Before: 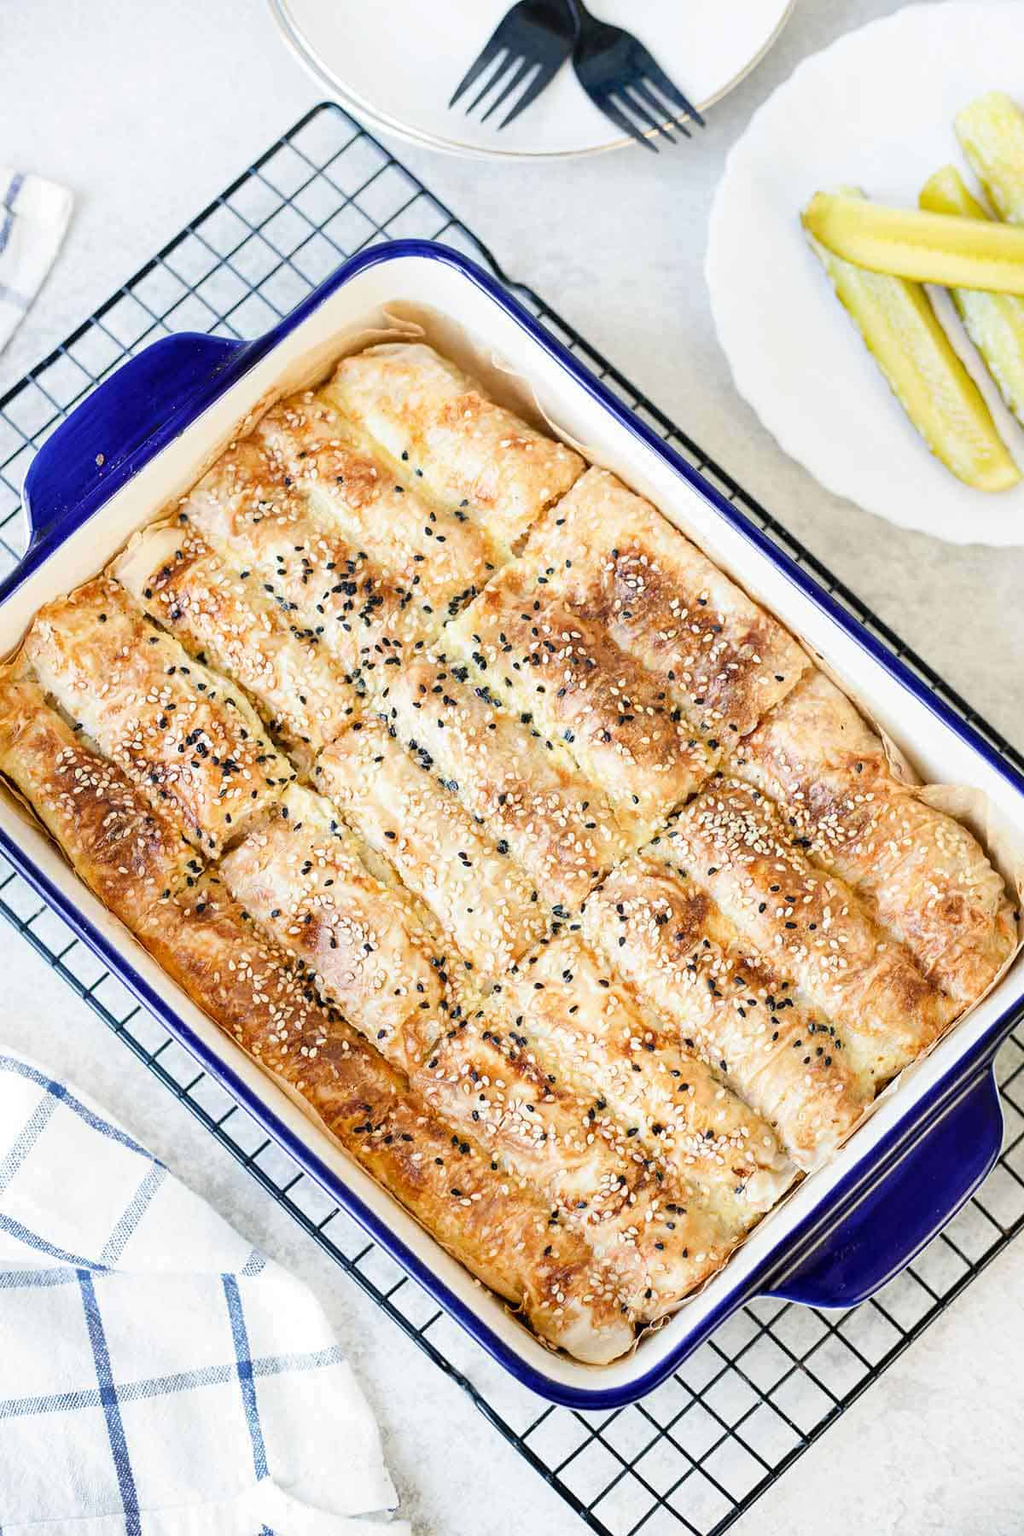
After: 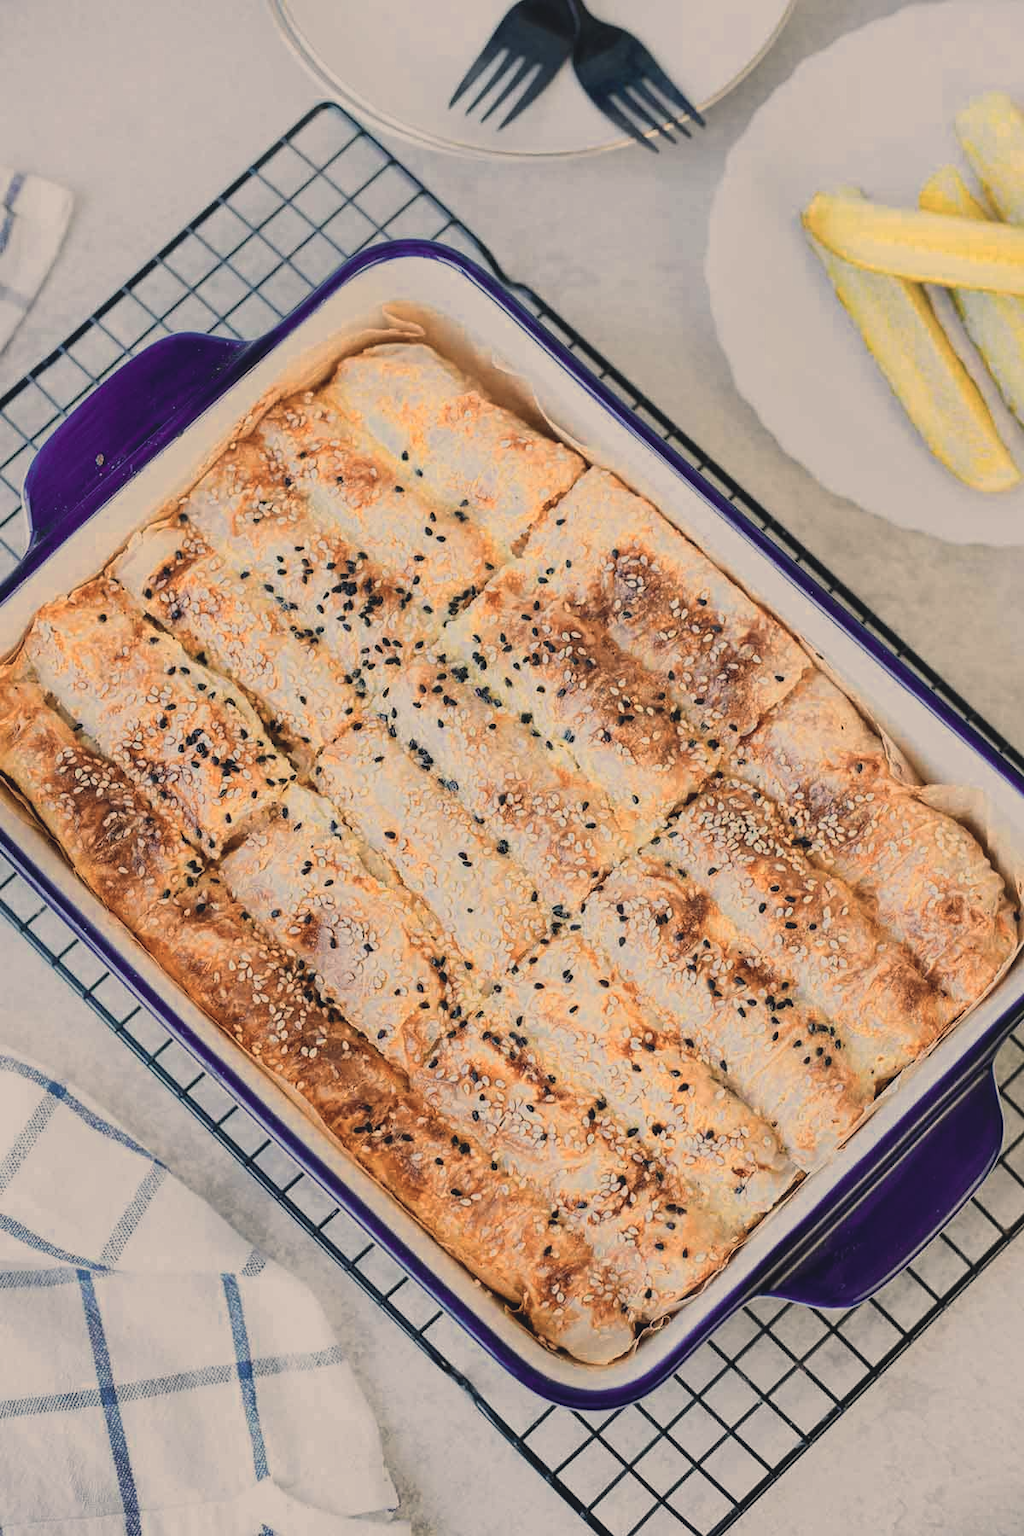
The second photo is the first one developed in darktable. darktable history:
white balance: red 1.045, blue 0.932
exposure: black level correction -0.016, exposure -1.018 EV, compensate highlight preservation false
color zones: curves: ch0 [(0.018, 0.548) (0.197, 0.654) (0.425, 0.447) (0.605, 0.658) (0.732, 0.579)]; ch1 [(0.105, 0.531) (0.224, 0.531) (0.386, 0.39) (0.618, 0.456) (0.732, 0.456) (0.956, 0.421)]; ch2 [(0.039, 0.583) (0.215, 0.465) (0.399, 0.544) (0.465, 0.548) (0.614, 0.447) (0.724, 0.43) (0.882, 0.623) (0.956, 0.632)]
color balance rgb: shadows lift › chroma 1.41%, shadows lift › hue 260°, power › chroma 0.5%, power › hue 260°, highlights gain › chroma 1%, highlights gain › hue 27°, saturation formula JzAzBz (2021)
